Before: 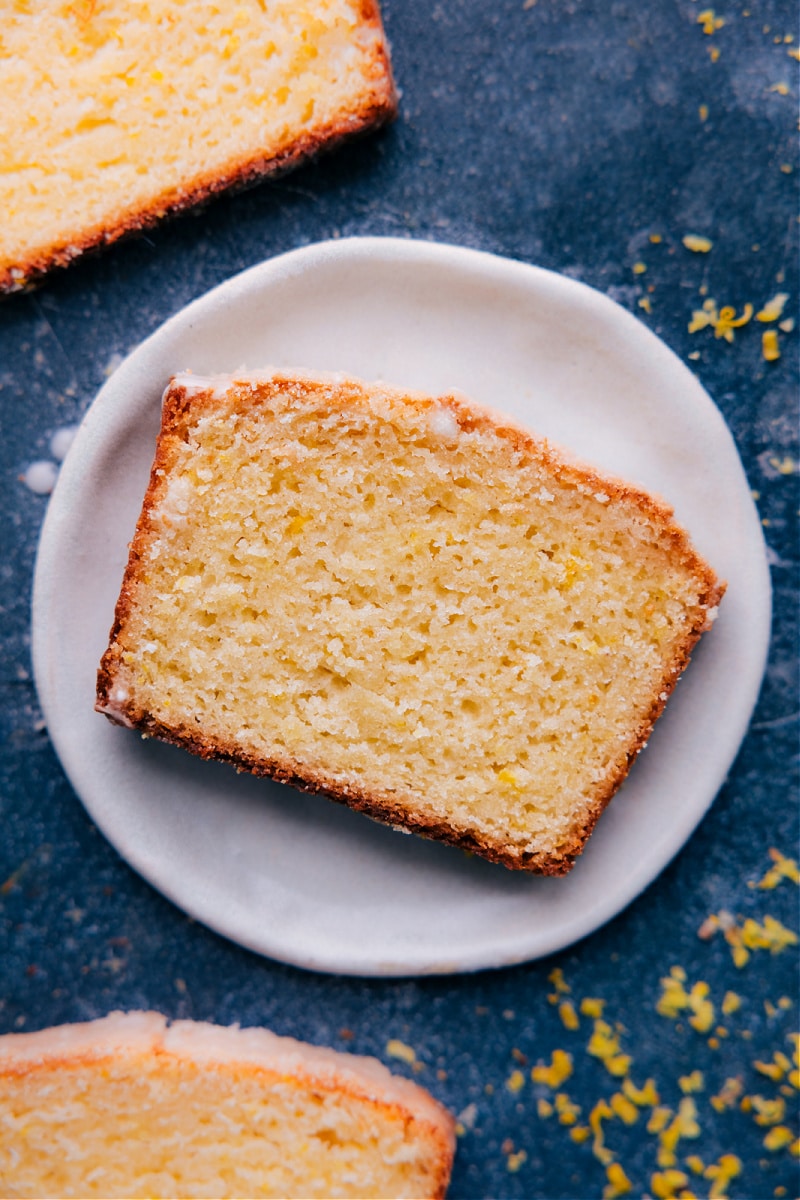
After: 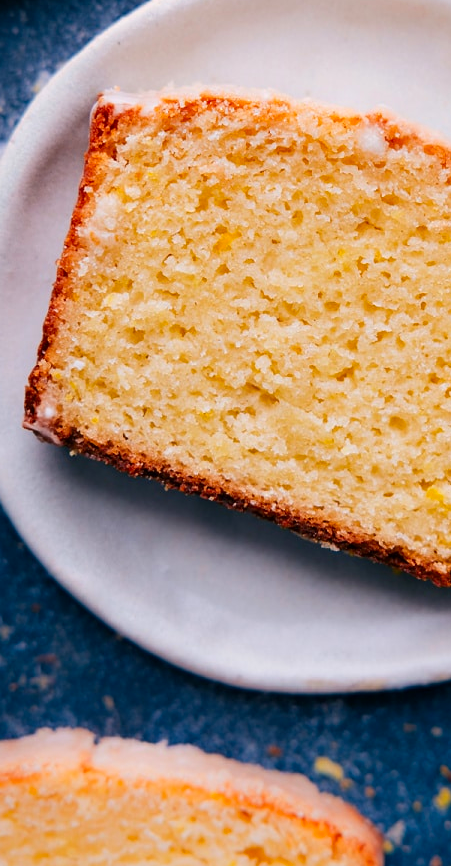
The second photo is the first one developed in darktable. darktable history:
contrast brightness saturation: contrast 0.083, saturation 0.202
crop: left 9.056%, top 23.637%, right 34.469%, bottom 4.159%
